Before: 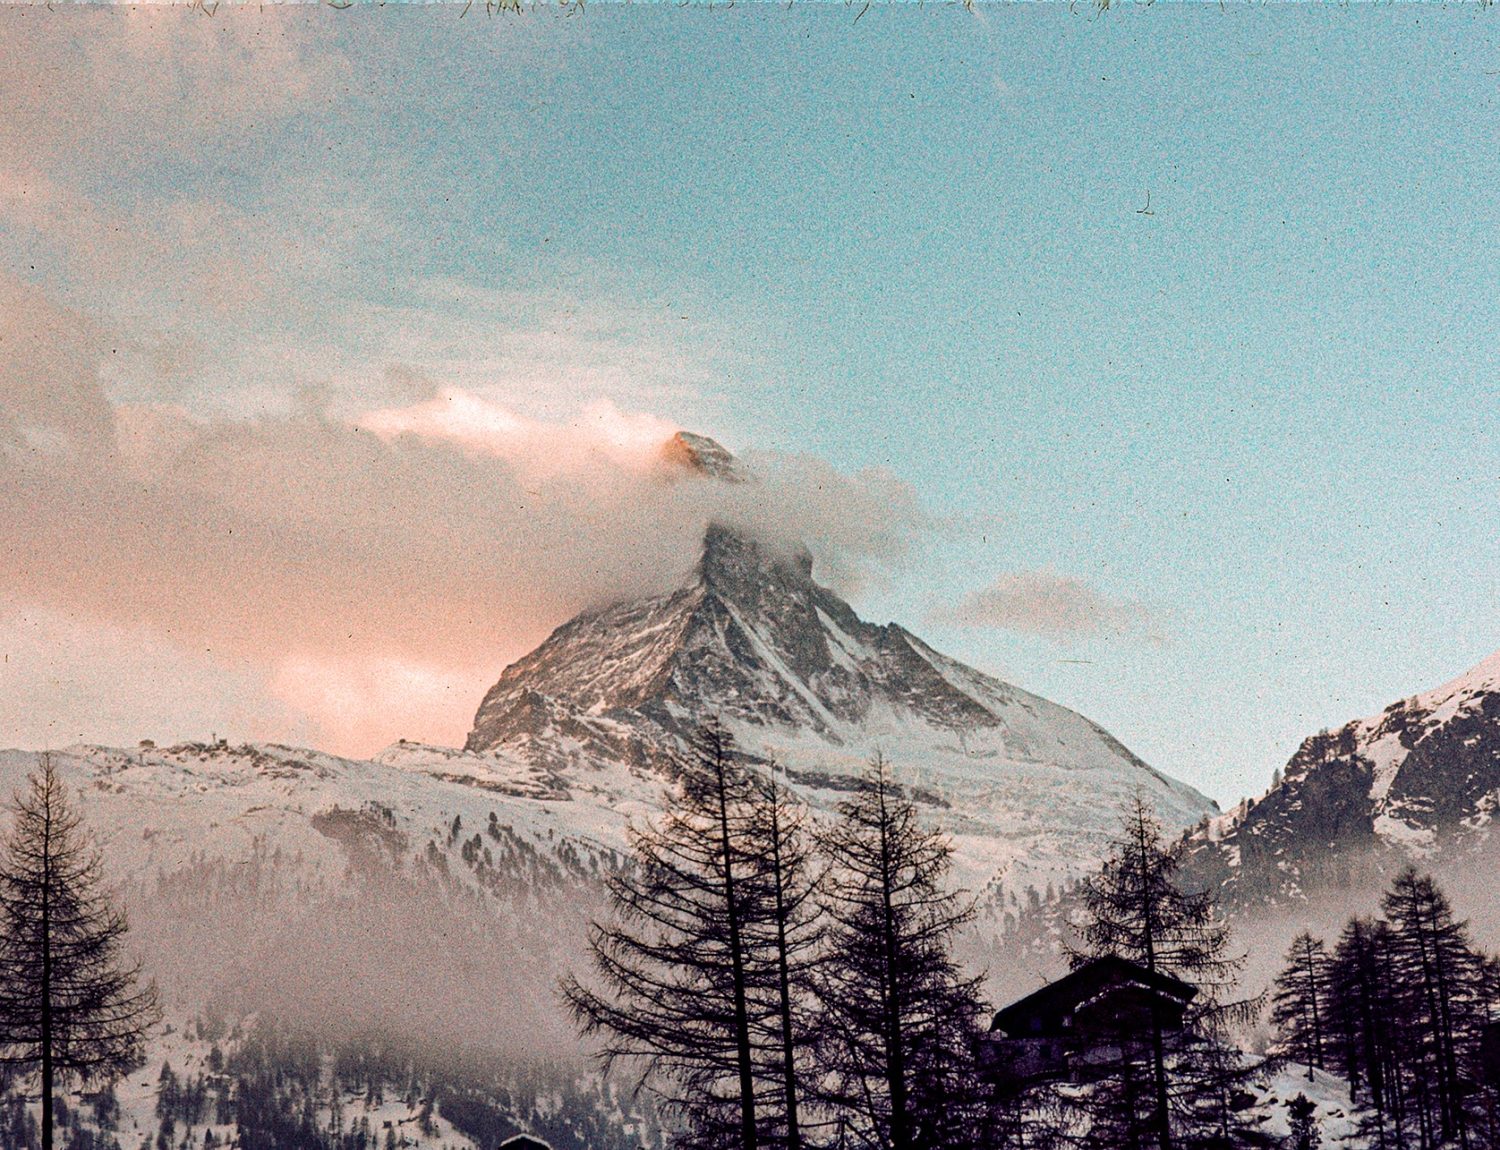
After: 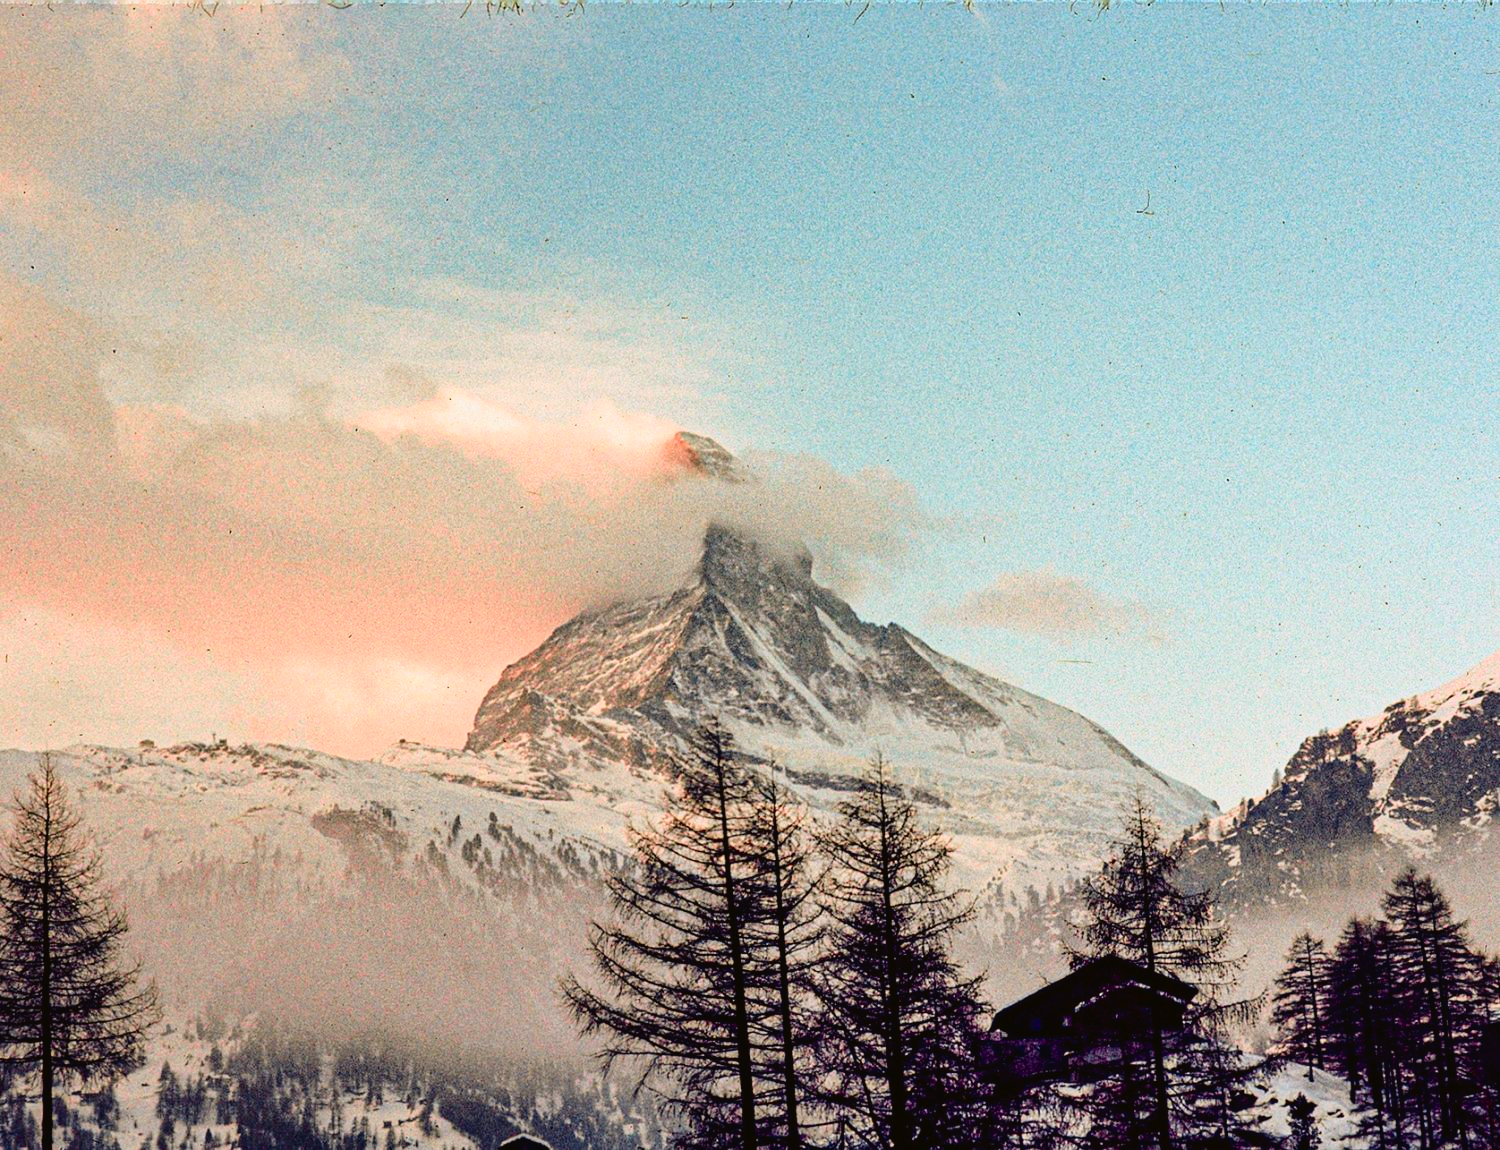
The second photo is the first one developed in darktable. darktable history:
tone curve: curves: ch0 [(0, 0.021) (0.049, 0.044) (0.152, 0.14) (0.328, 0.377) (0.473, 0.543) (0.641, 0.705) (0.85, 0.894) (1, 0.969)]; ch1 [(0, 0) (0.302, 0.331) (0.427, 0.433) (0.472, 0.47) (0.502, 0.503) (0.527, 0.524) (0.564, 0.591) (0.602, 0.632) (0.677, 0.701) (0.859, 0.885) (1, 1)]; ch2 [(0, 0) (0.33, 0.301) (0.447, 0.44) (0.487, 0.496) (0.502, 0.516) (0.535, 0.563) (0.565, 0.6) (0.618, 0.629) (1, 1)], color space Lab, independent channels, preserve colors none
contrast brightness saturation: saturation 0.1
